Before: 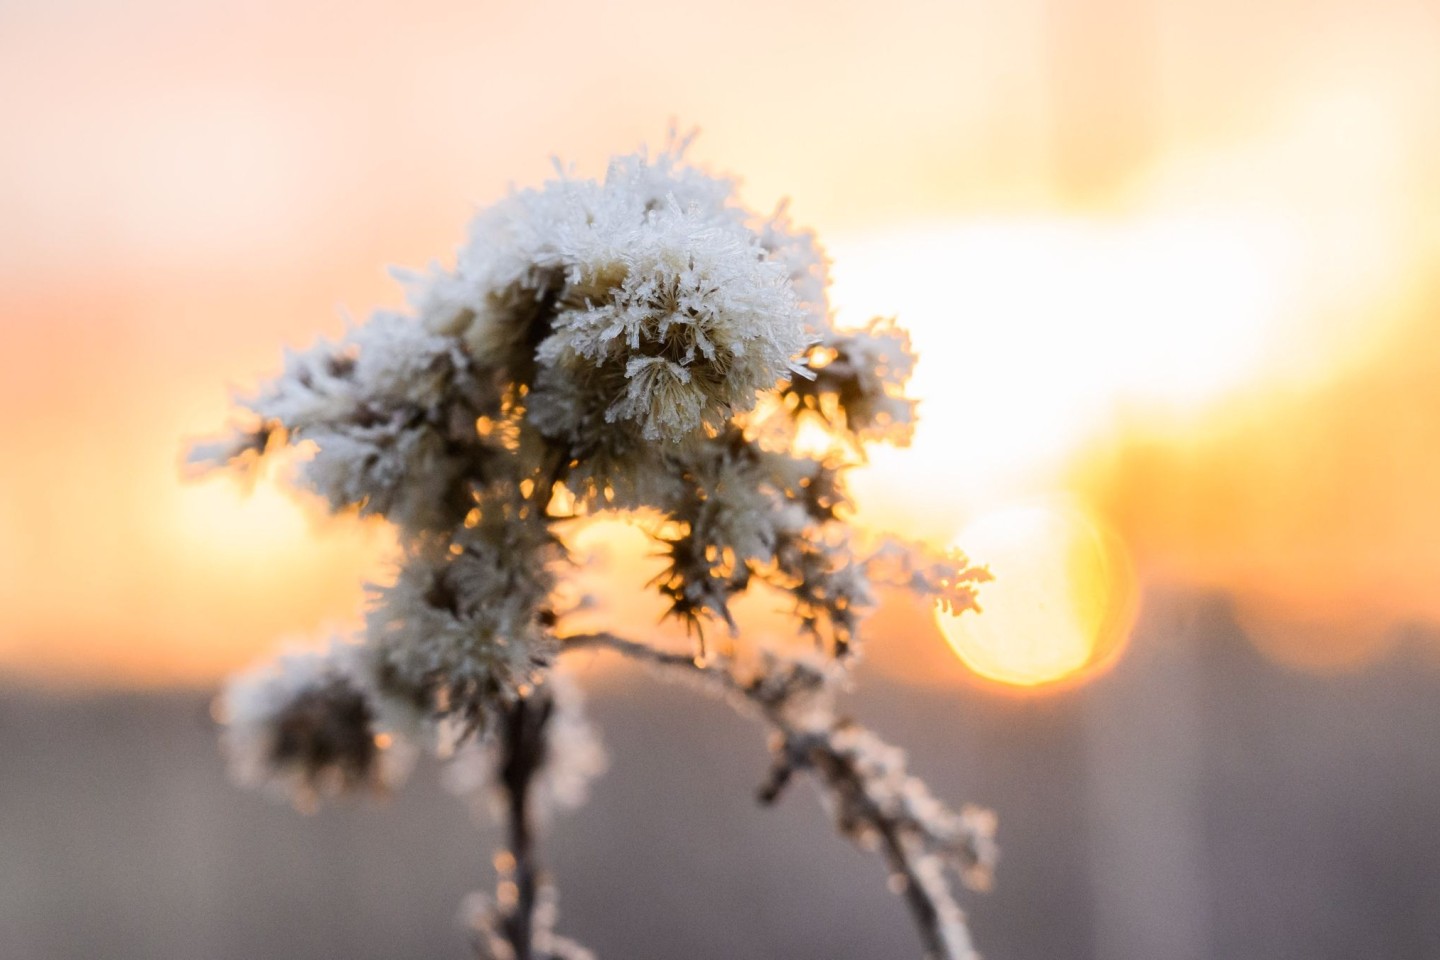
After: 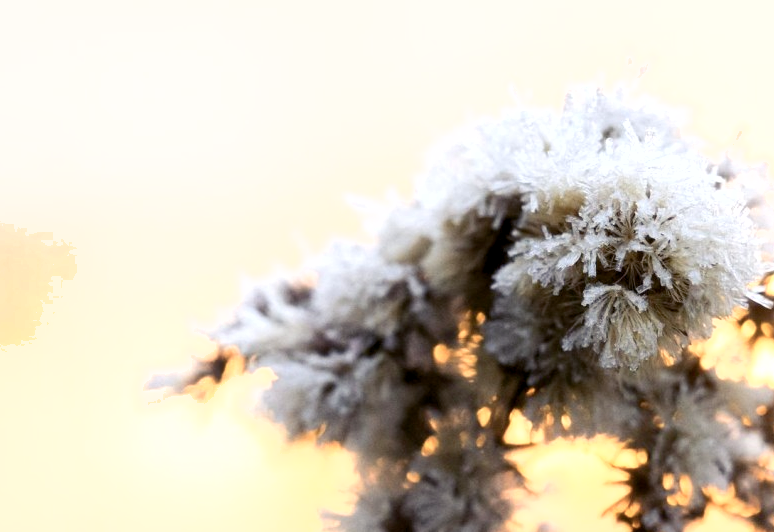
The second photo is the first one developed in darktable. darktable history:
color balance rgb: shadows lift › luminance -21.59%, shadows lift › chroma 6.675%, shadows lift › hue 270.03°, global offset › luminance -0.506%, linear chroma grading › shadows -2.005%, linear chroma grading › highlights -14.317%, linear chroma grading › global chroma -9.571%, linear chroma grading › mid-tones -9.65%, perceptual saturation grading › global saturation 0.57%, global vibrance 20.593%
exposure: exposure 0.375 EV, compensate highlight preservation false
shadows and highlights: radius 44.99, white point adjustment 6.57, compress 79.47%, soften with gaussian
crop and rotate: left 3.021%, top 7.515%, right 43.204%, bottom 36.98%
